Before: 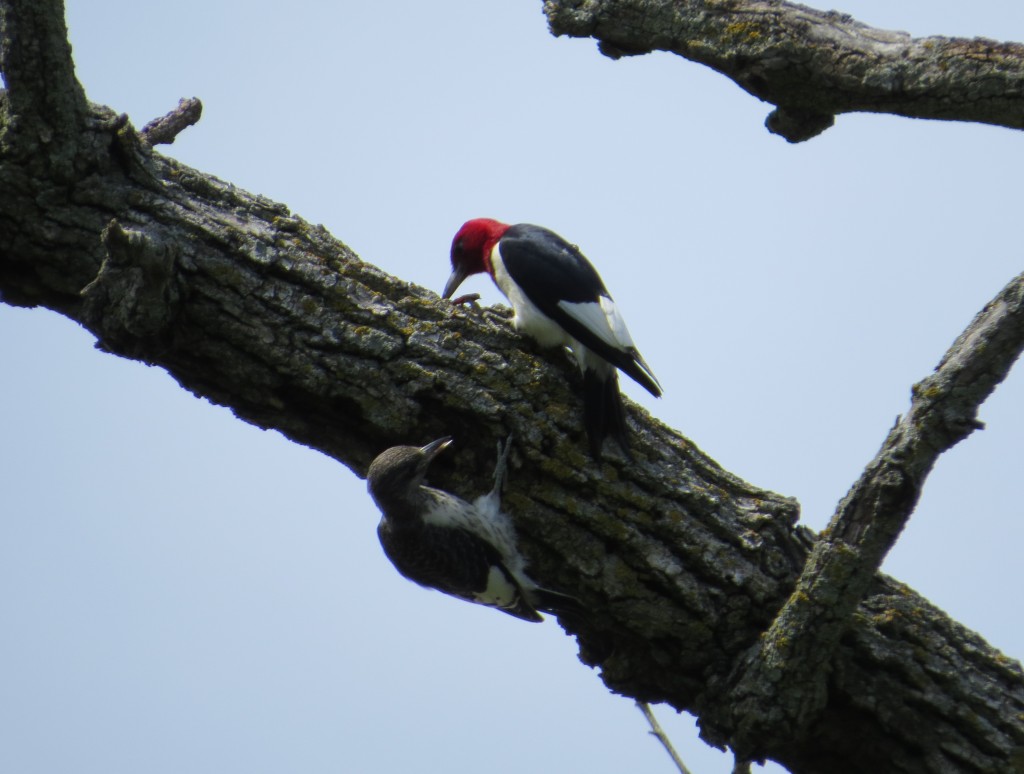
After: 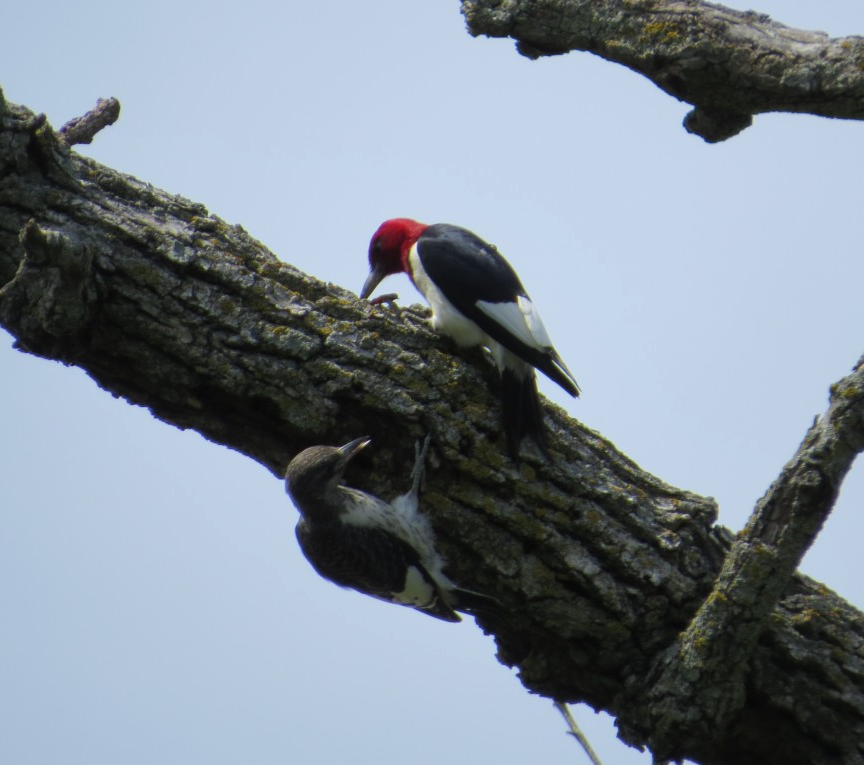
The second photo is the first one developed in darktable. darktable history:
crop: left 8.026%, right 7.374%
shadows and highlights: shadows 25, highlights -25
